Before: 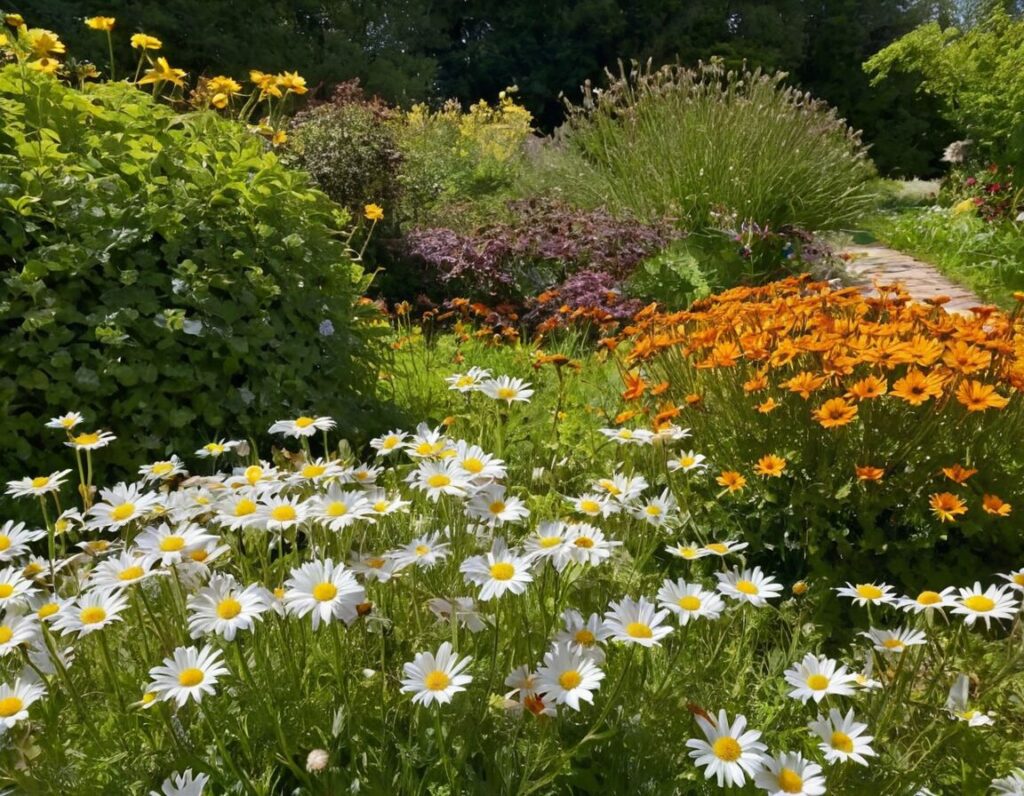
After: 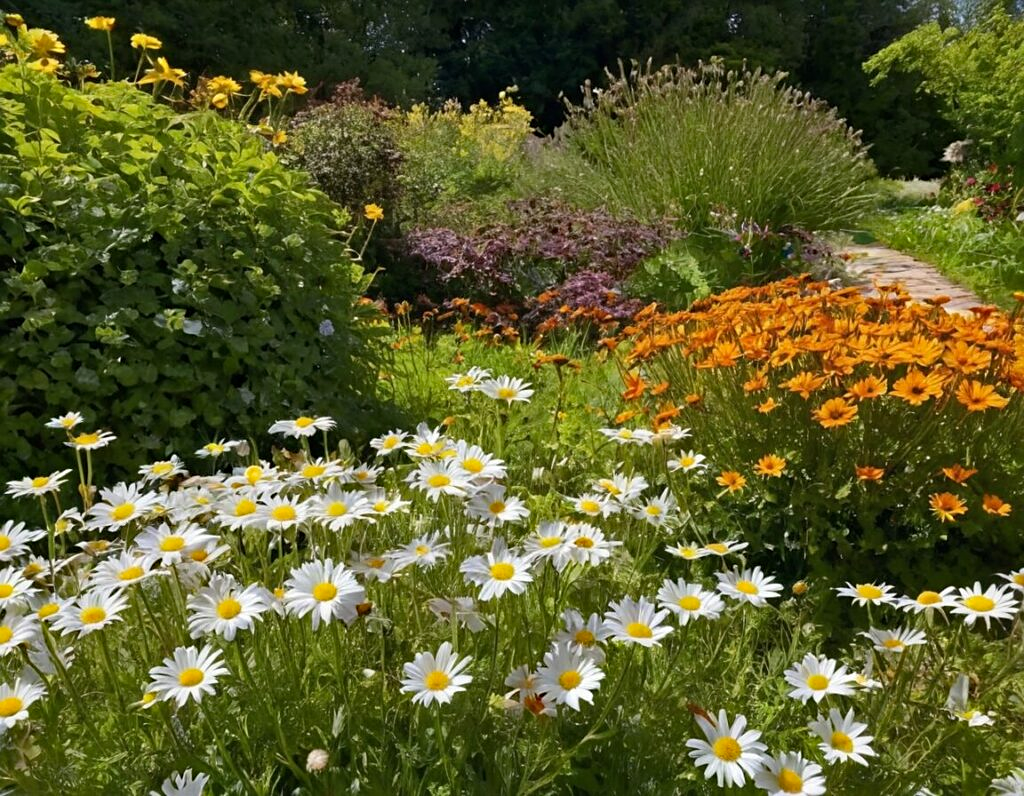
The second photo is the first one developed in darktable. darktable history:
sharpen: amount 0.2
haze removal: compatibility mode true, adaptive false
